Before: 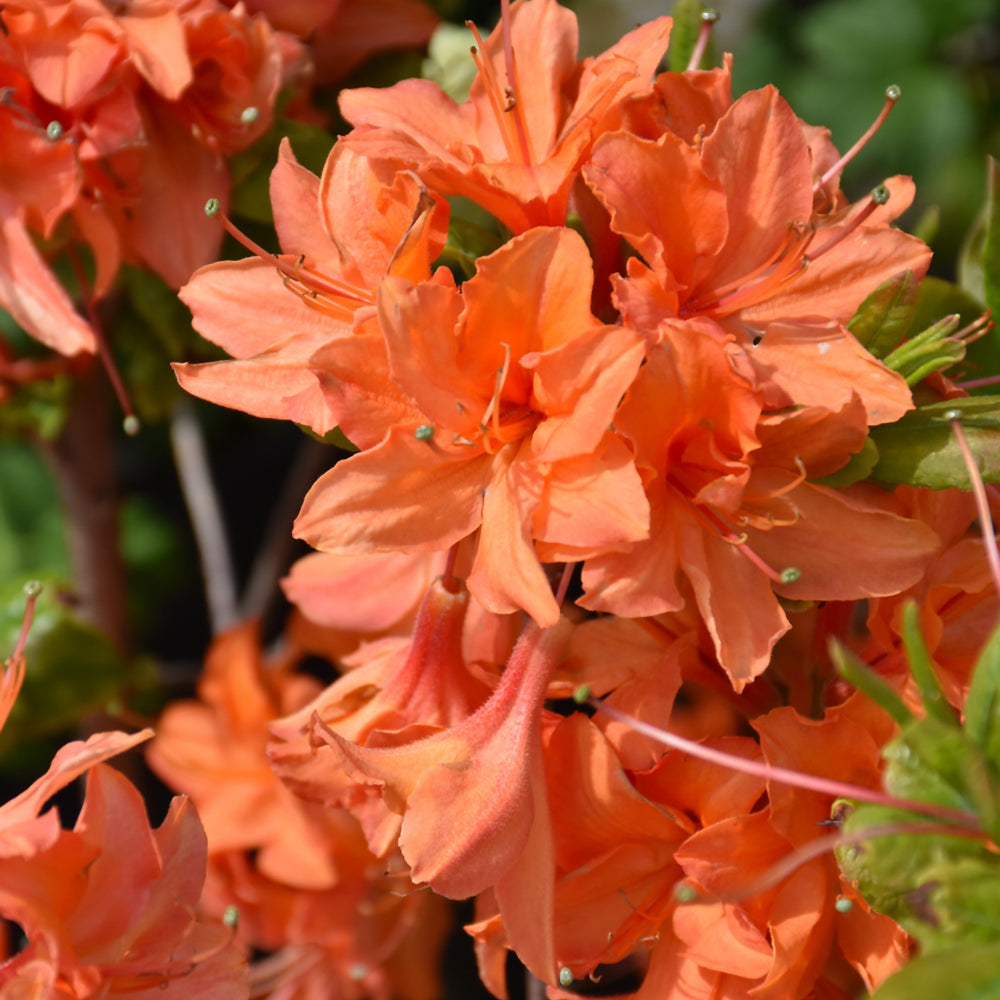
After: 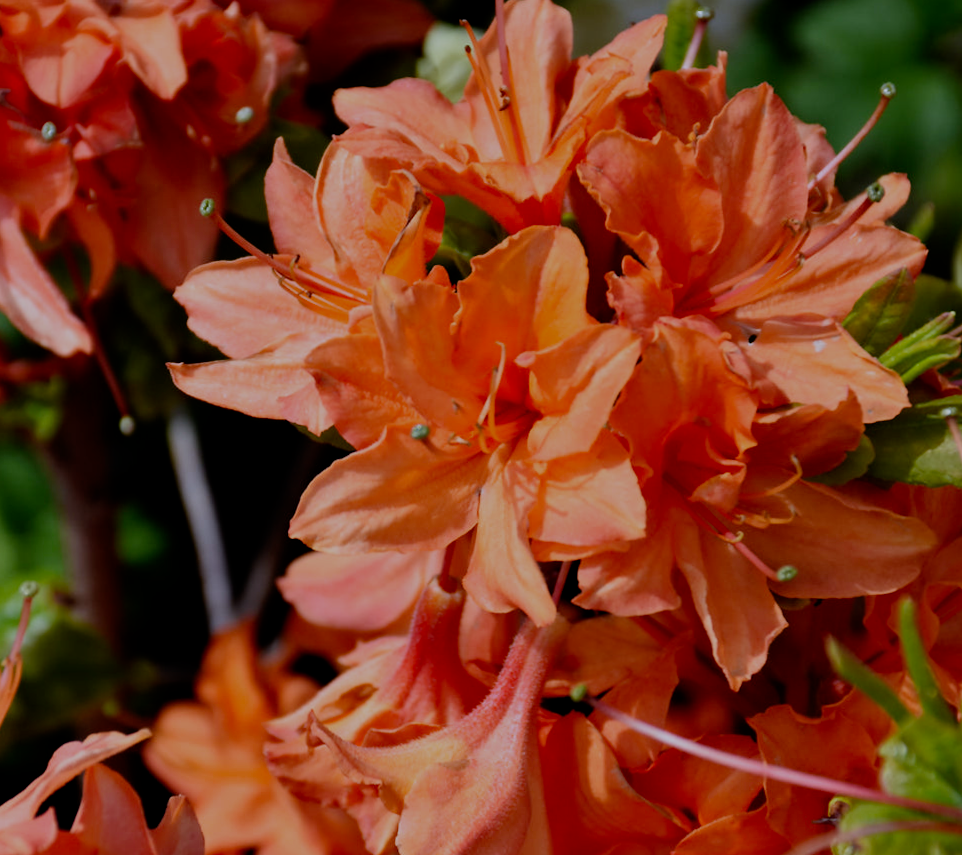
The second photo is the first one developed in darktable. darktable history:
white balance: red 0.948, green 1.02, blue 1.176
crop and rotate: angle 0.2°, left 0.275%, right 3.127%, bottom 14.18%
filmic rgb: middle gray luminance 29%, black relative exposure -10.3 EV, white relative exposure 5.5 EV, threshold 6 EV, target black luminance 0%, hardness 3.95, latitude 2.04%, contrast 1.132, highlights saturation mix 5%, shadows ↔ highlights balance 15.11%, preserve chrominance no, color science v3 (2019), use custom middle-gray values true, iterations of high-quality reconstruction 0, enable highlight reconstruction true
